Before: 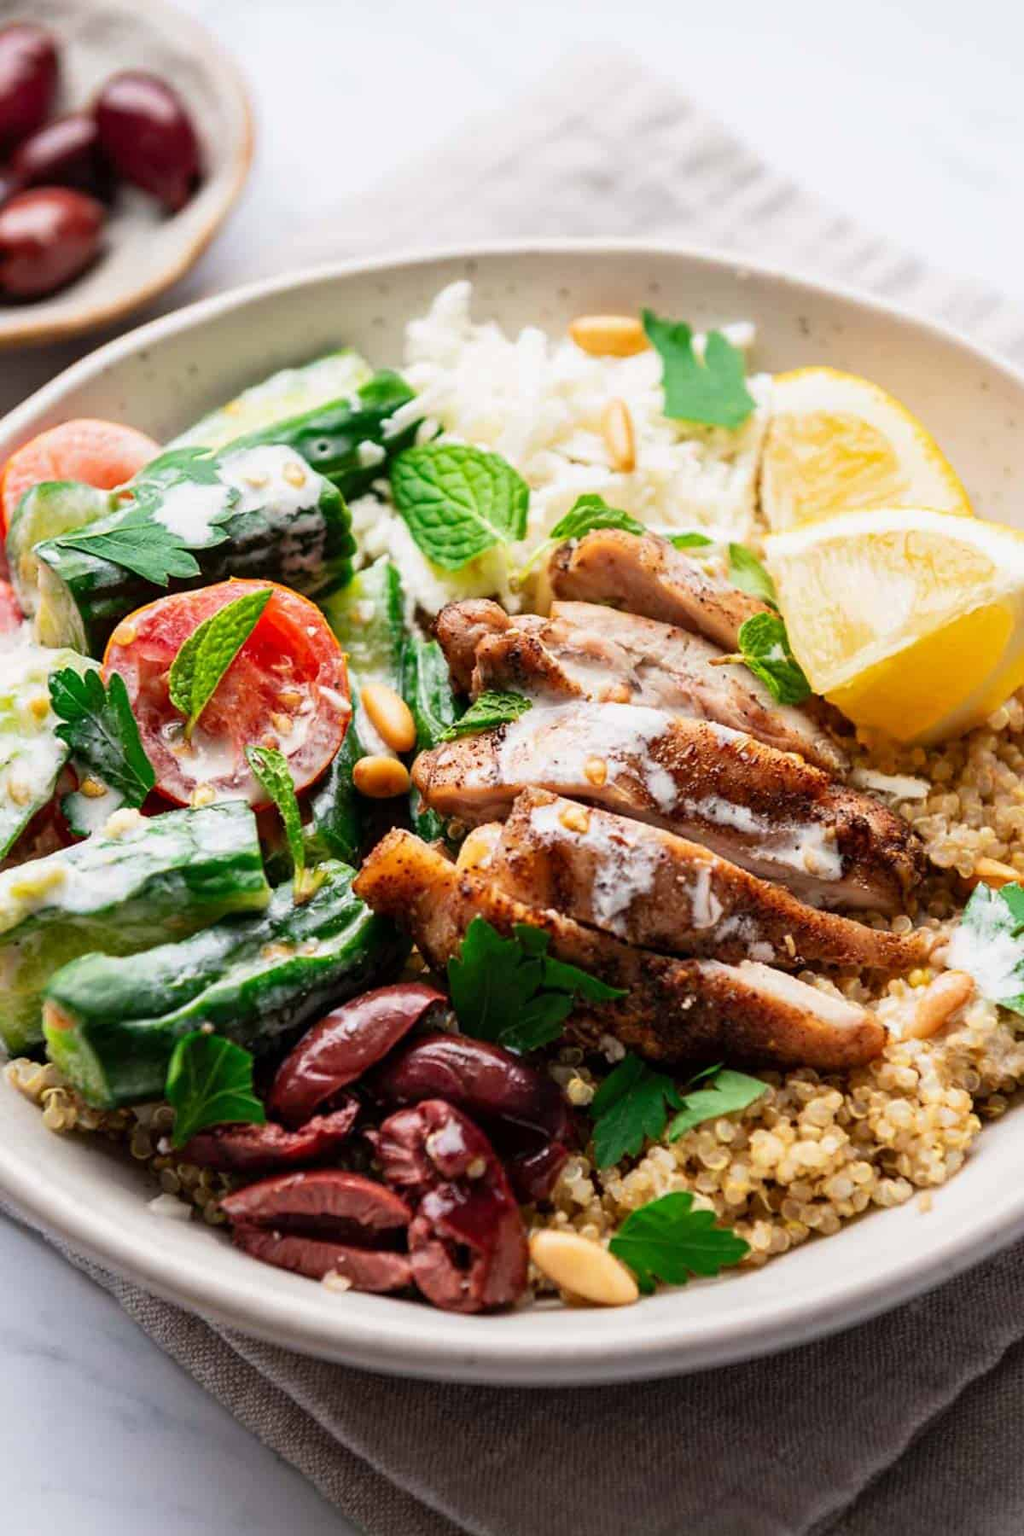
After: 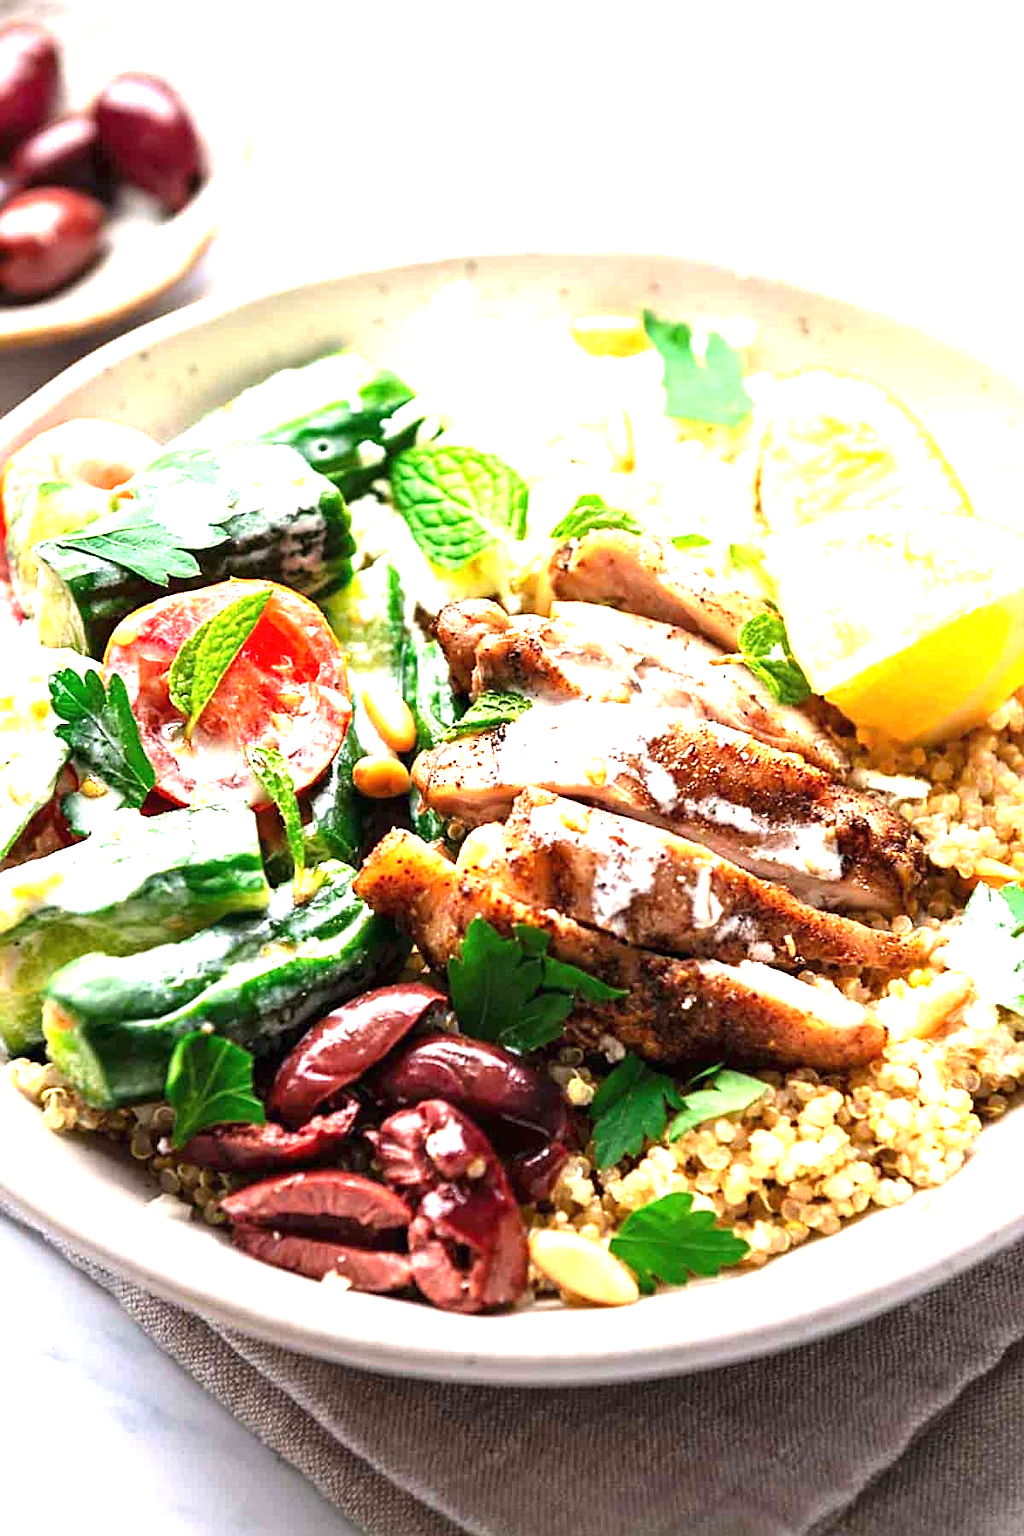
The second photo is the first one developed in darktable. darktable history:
sharpen: on, module defaults
exposure: black level correction 0, exposure 1.443 EV, compensate highlight preservation false
levels: levels [0, 0.51, 1]
